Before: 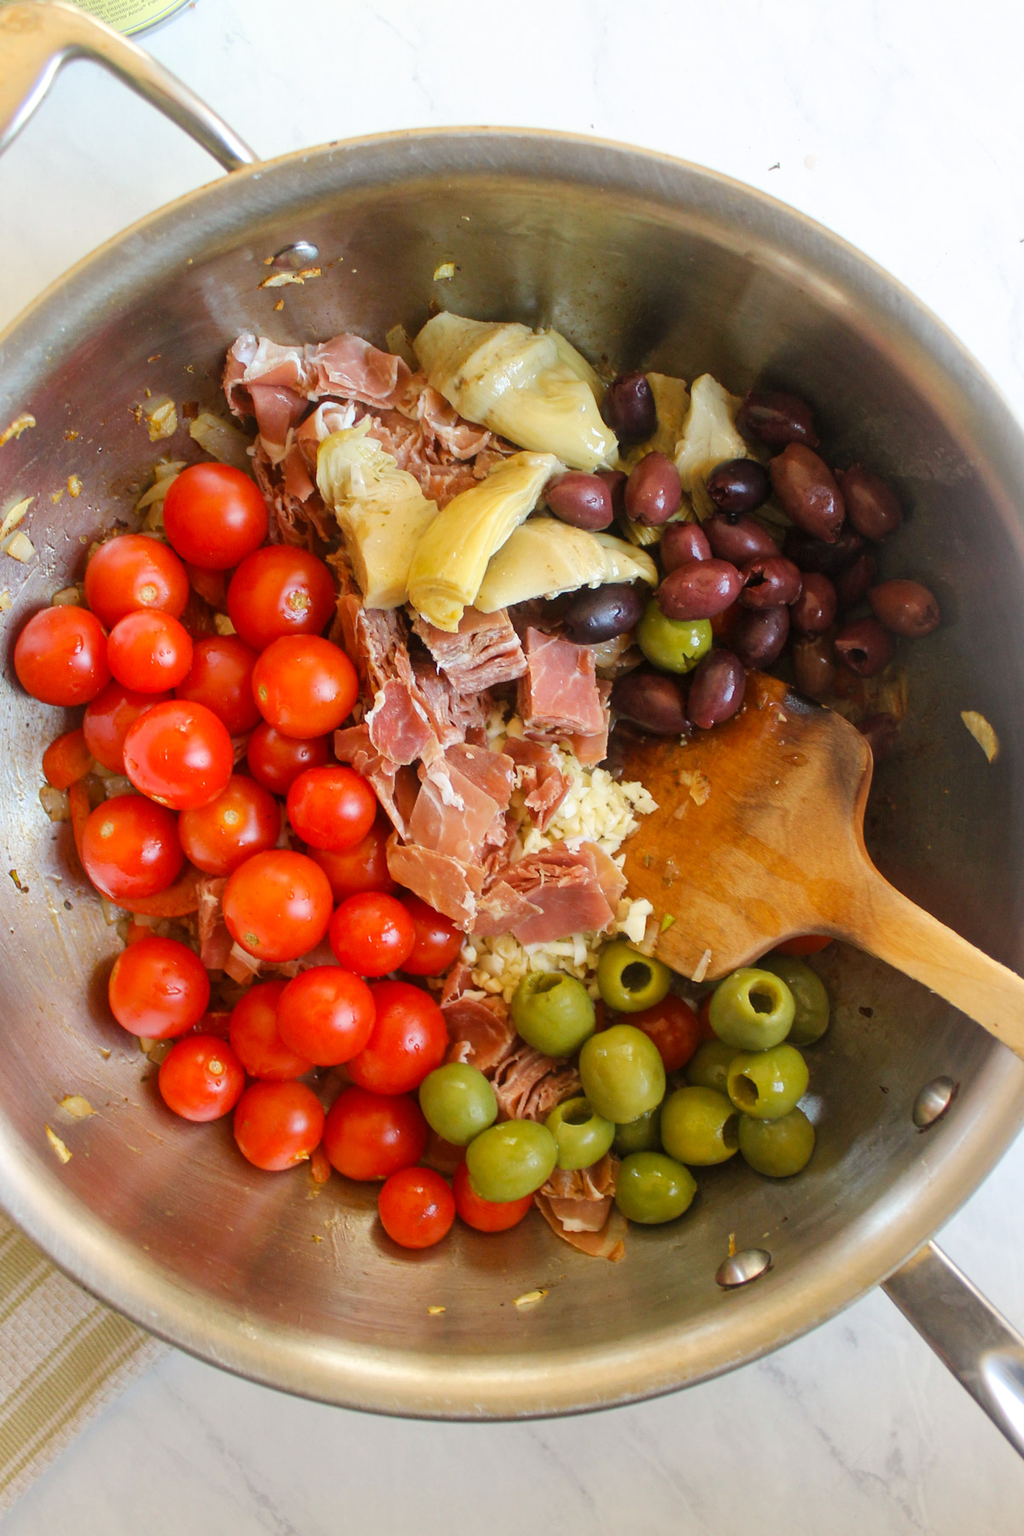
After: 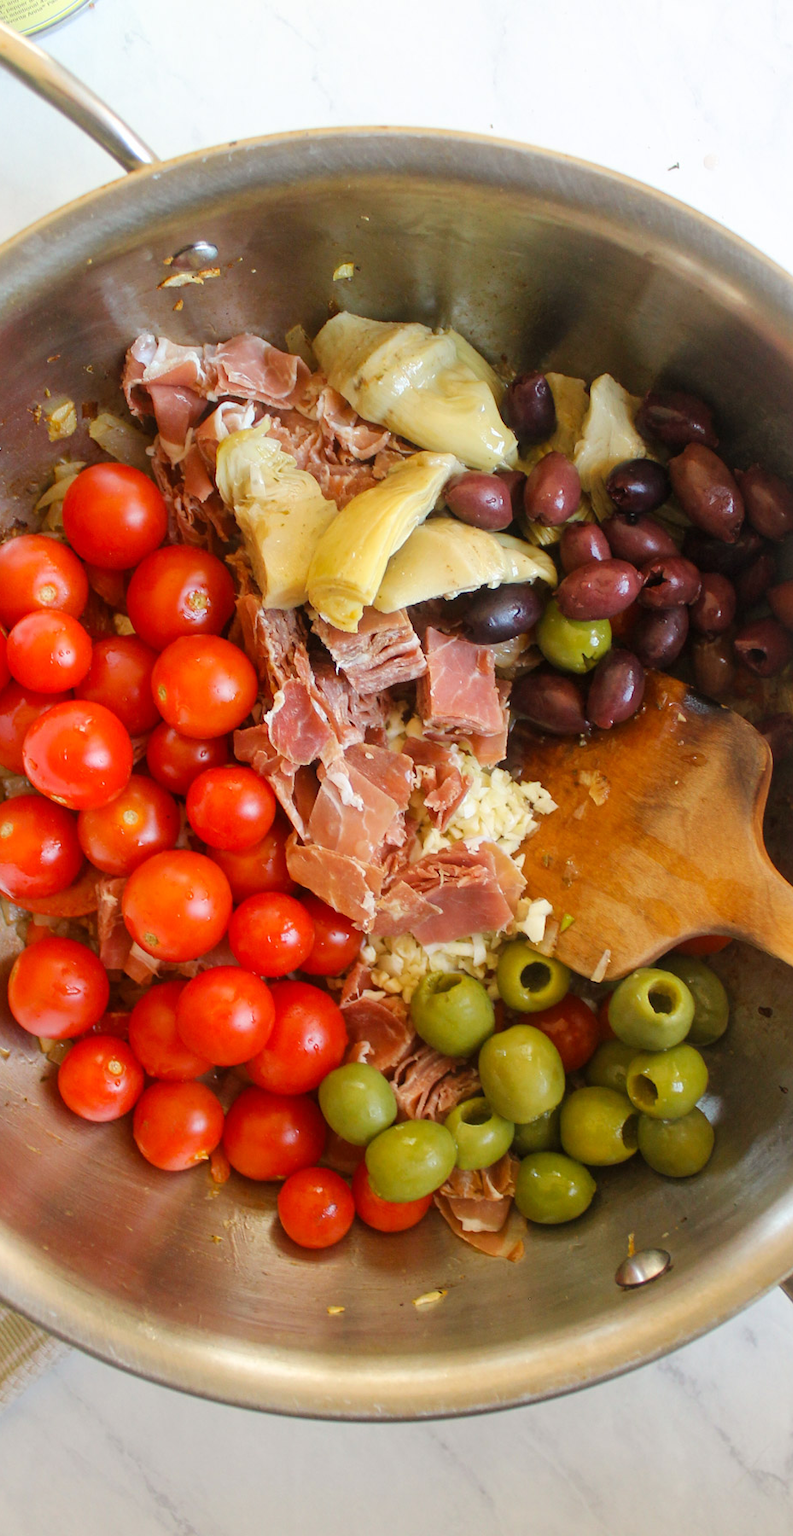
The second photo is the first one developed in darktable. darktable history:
crop: left 9.899%, right 12.6%
